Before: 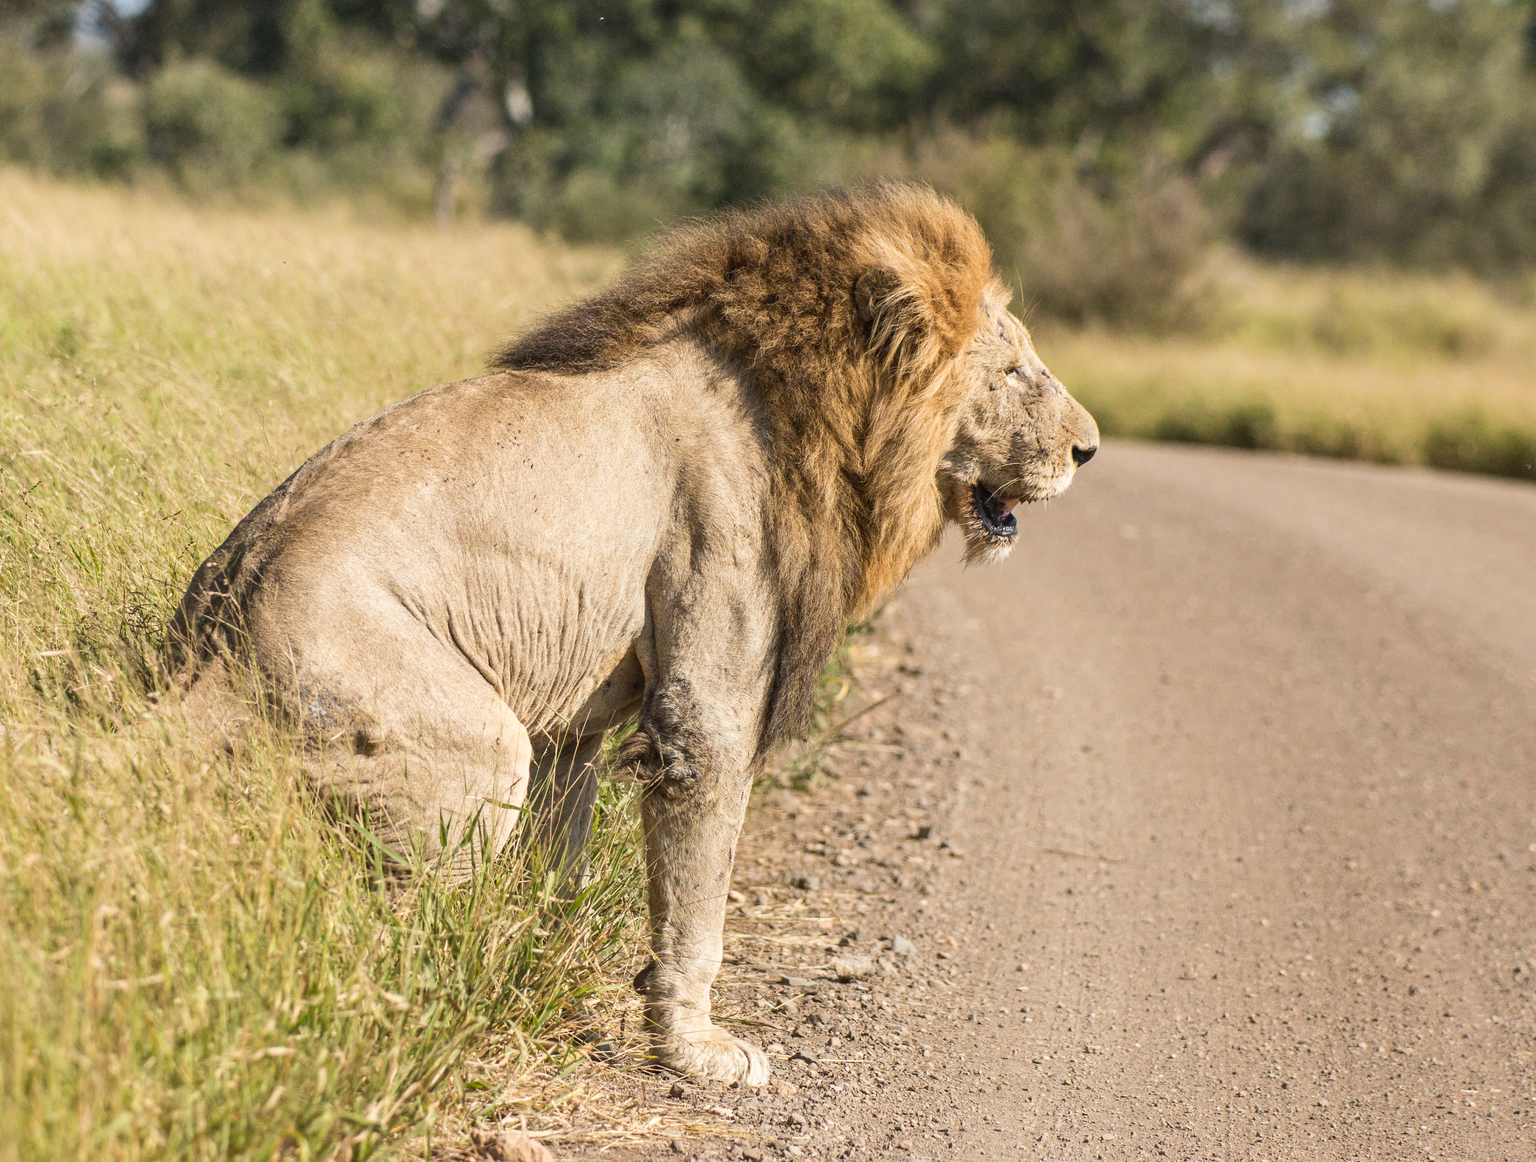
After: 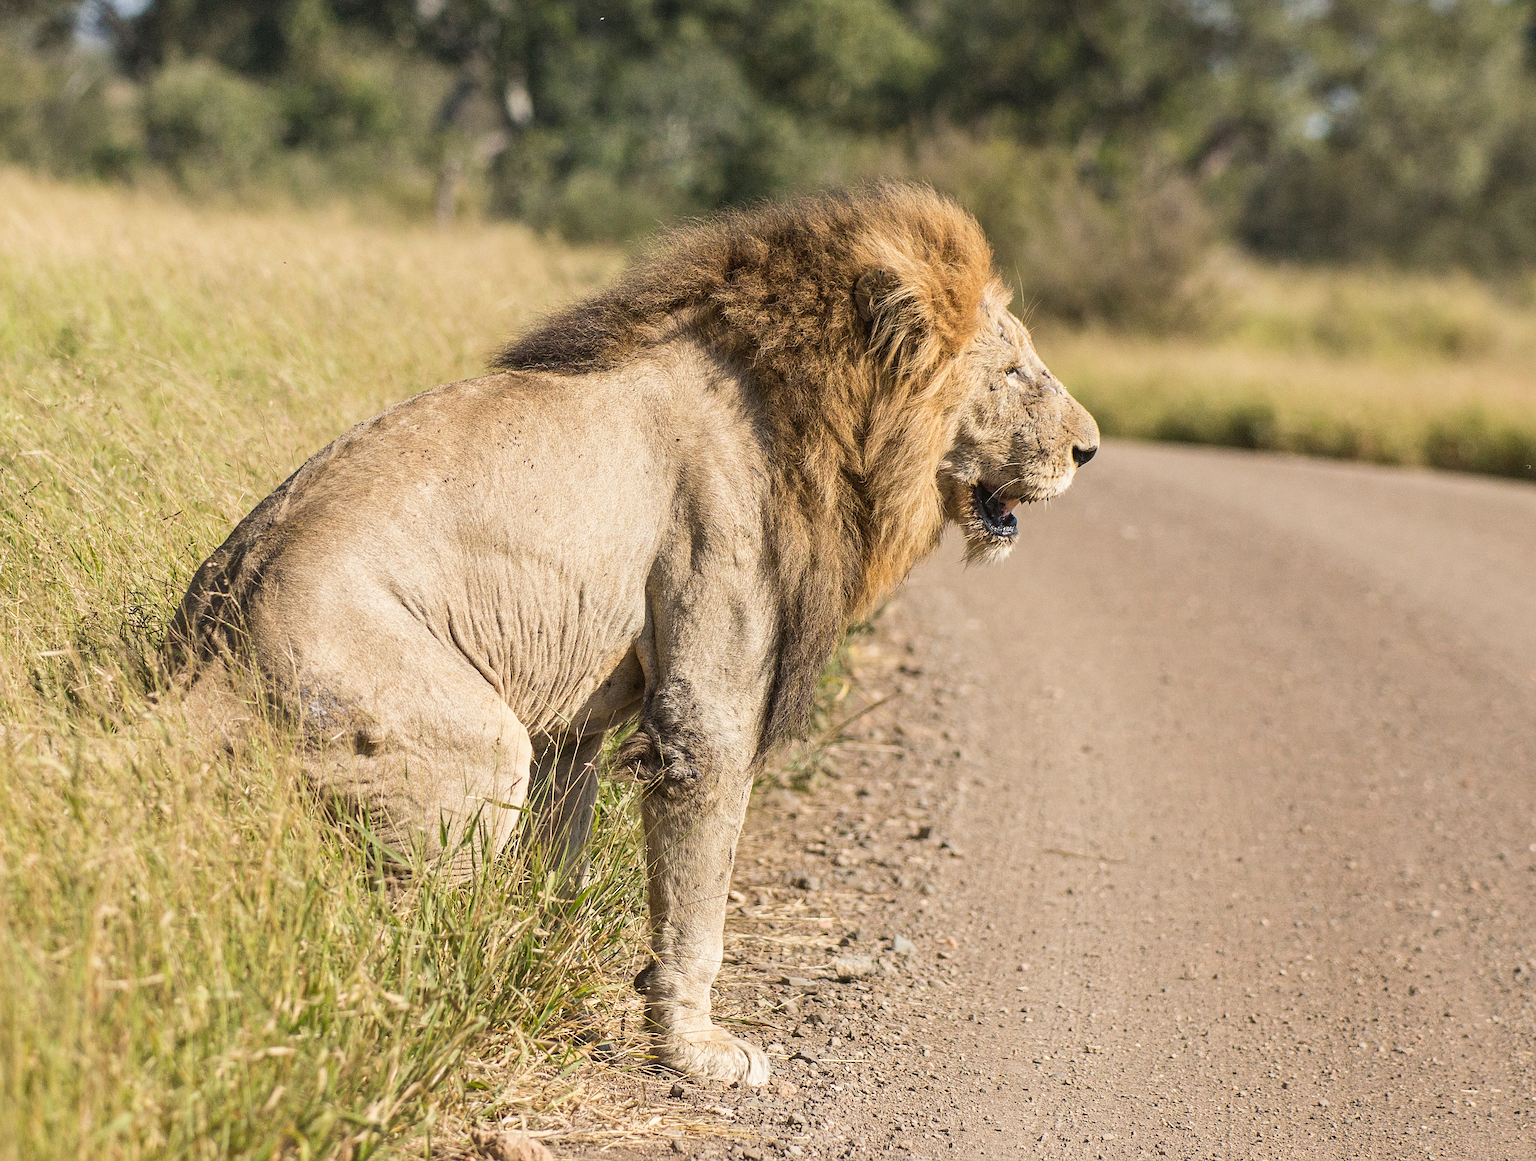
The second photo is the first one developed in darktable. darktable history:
exposure: exposure -0.04 EV, compensate highlight preservation false
sharpen: on, module defaults
